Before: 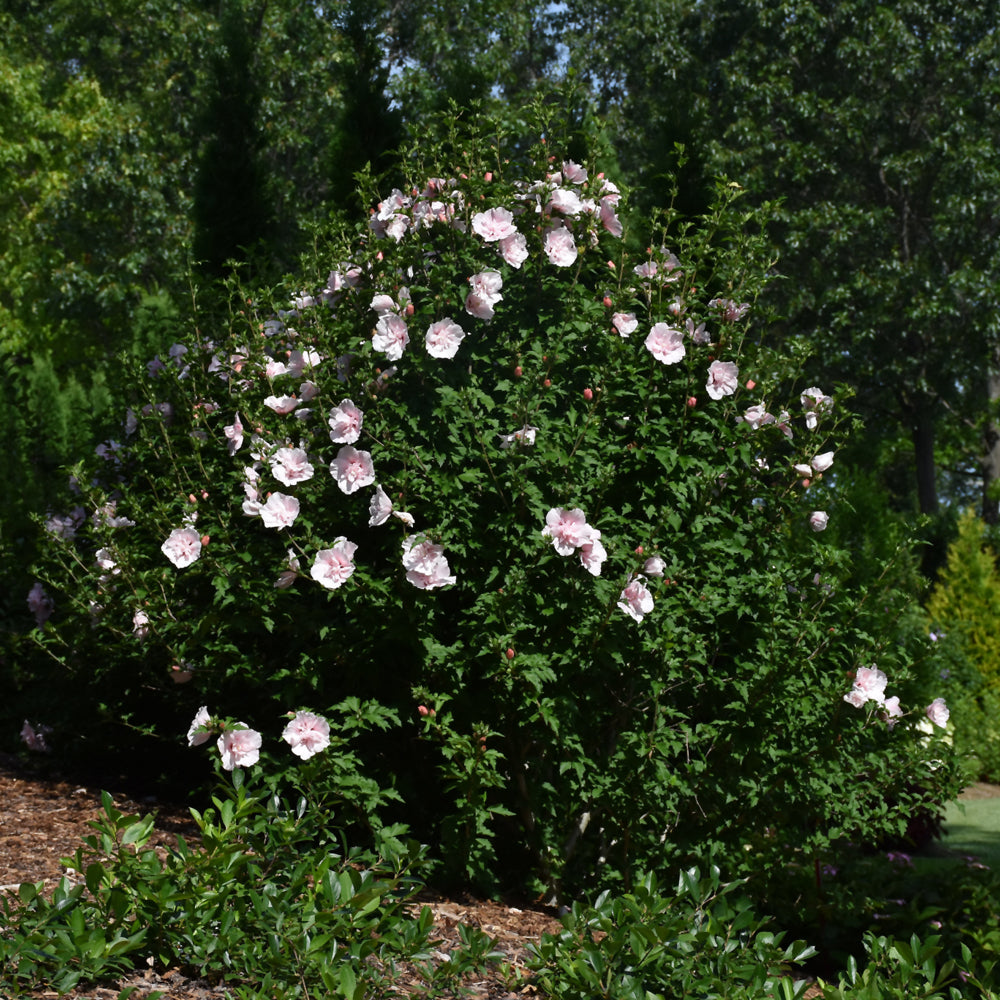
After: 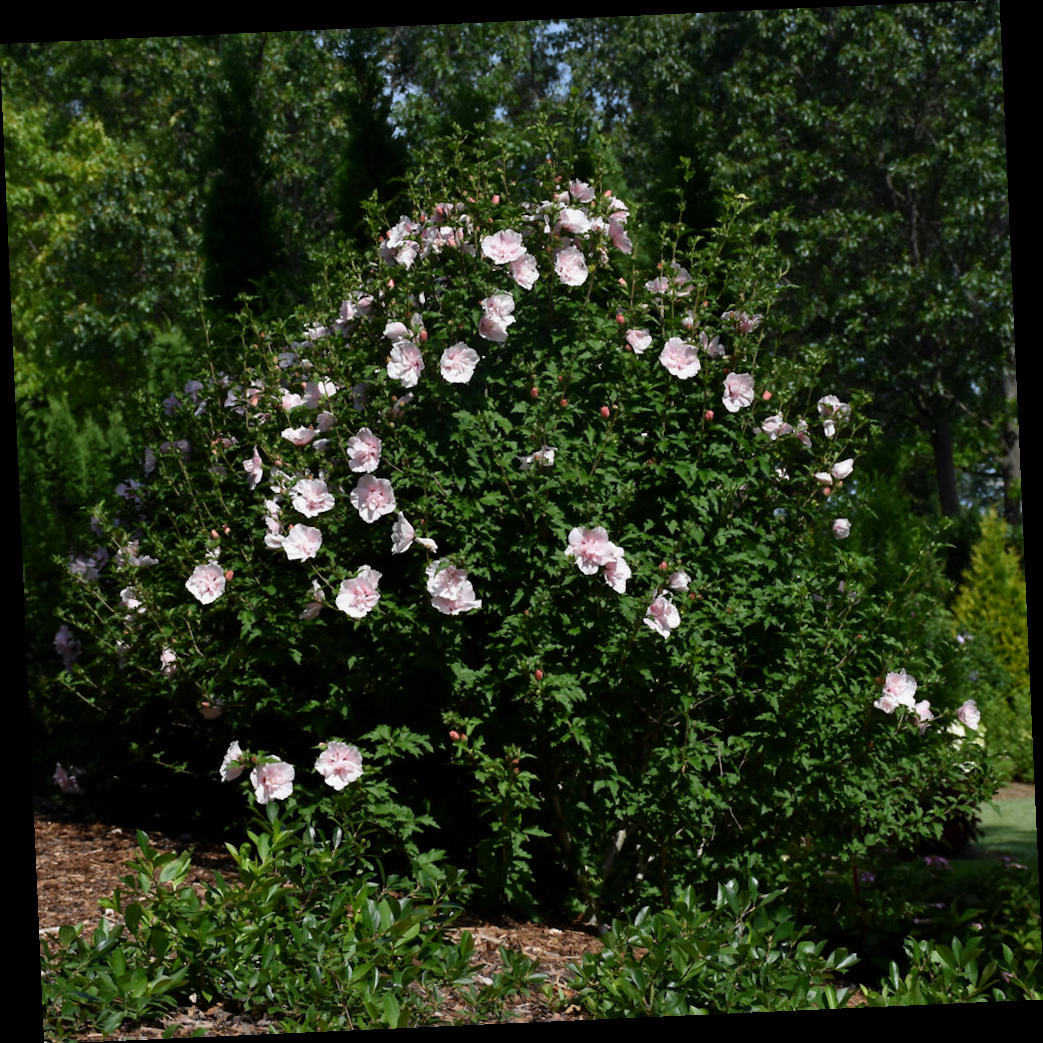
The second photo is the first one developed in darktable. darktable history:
rotate and perspective: rotation -2.56°, automatic cropping off
exposure: black level correction 0.002, exposure -0.1 EV, compensate highlight preservation false
